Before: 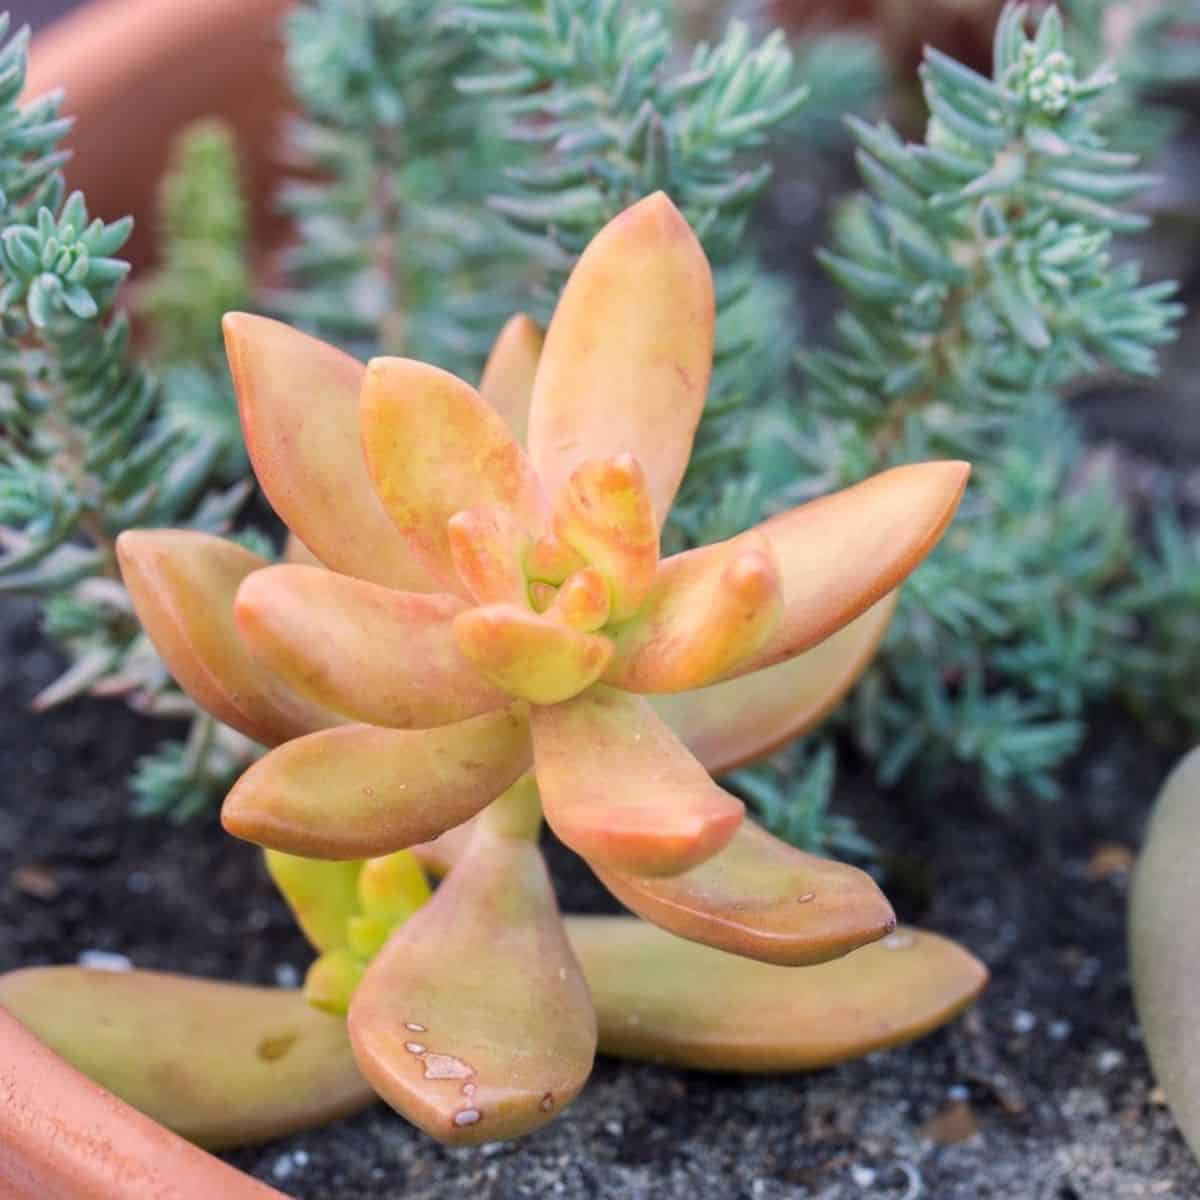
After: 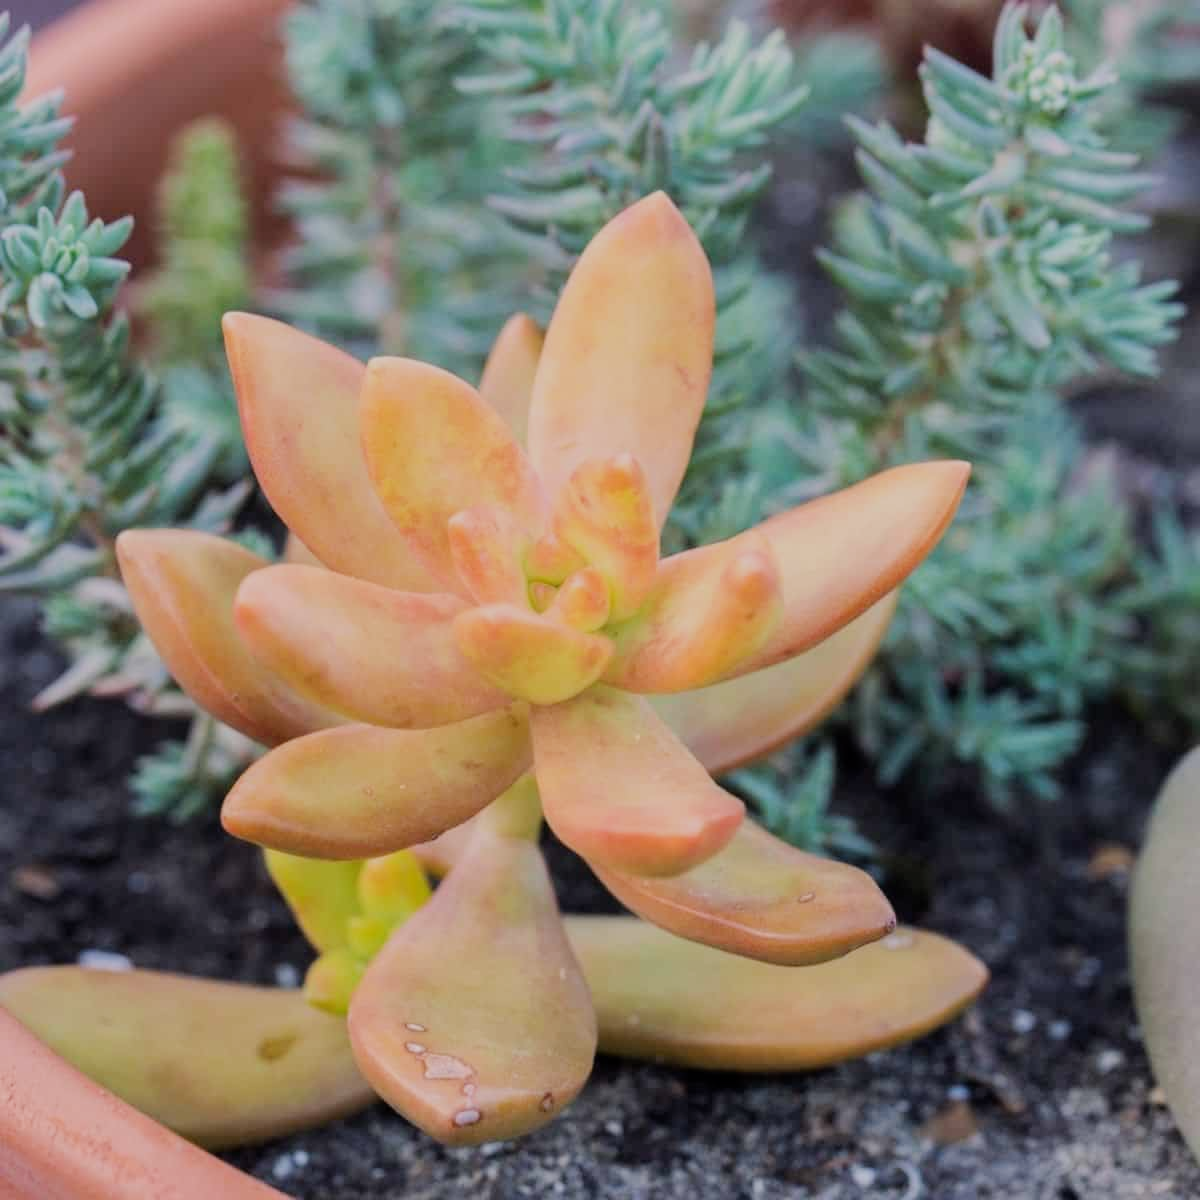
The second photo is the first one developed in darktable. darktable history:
filmic rgb: black relative exposure -7.65 EV, white relative exposure 4.56 EV, hardness 3.61, iterations of high-quality reconstruction 0, contrast in shadows safe
